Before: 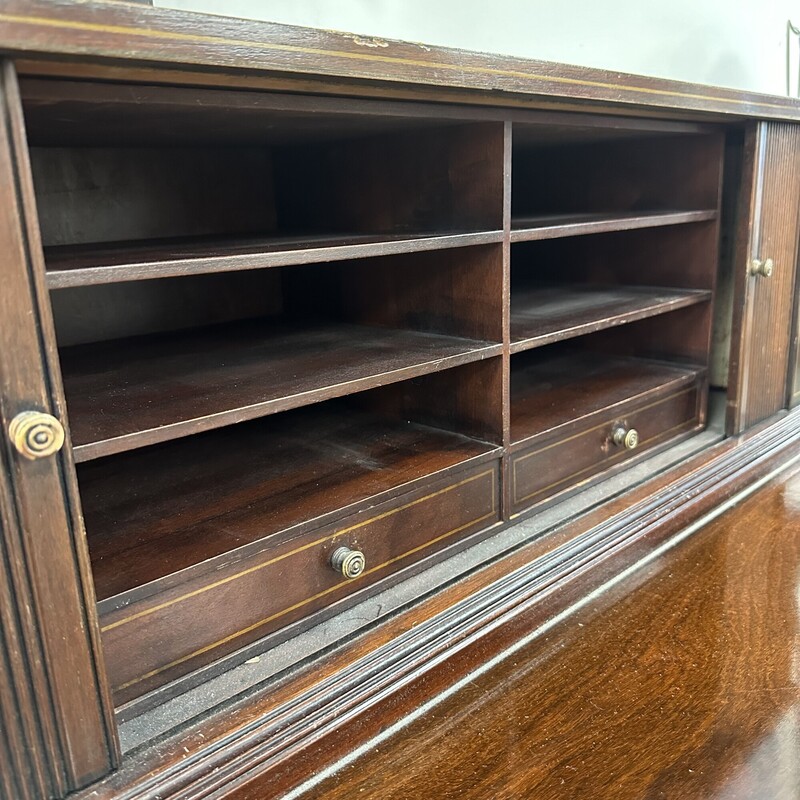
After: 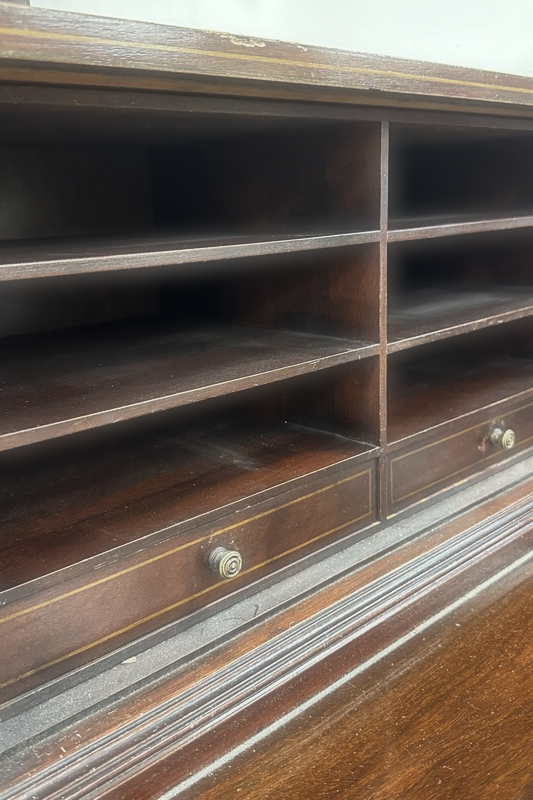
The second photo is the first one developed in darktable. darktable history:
crop and rotate: left 15.446%, right 17.836%
soften: size 60.24%, saturation 65.46%, brightness 0.506 EV, mix 25.7%
